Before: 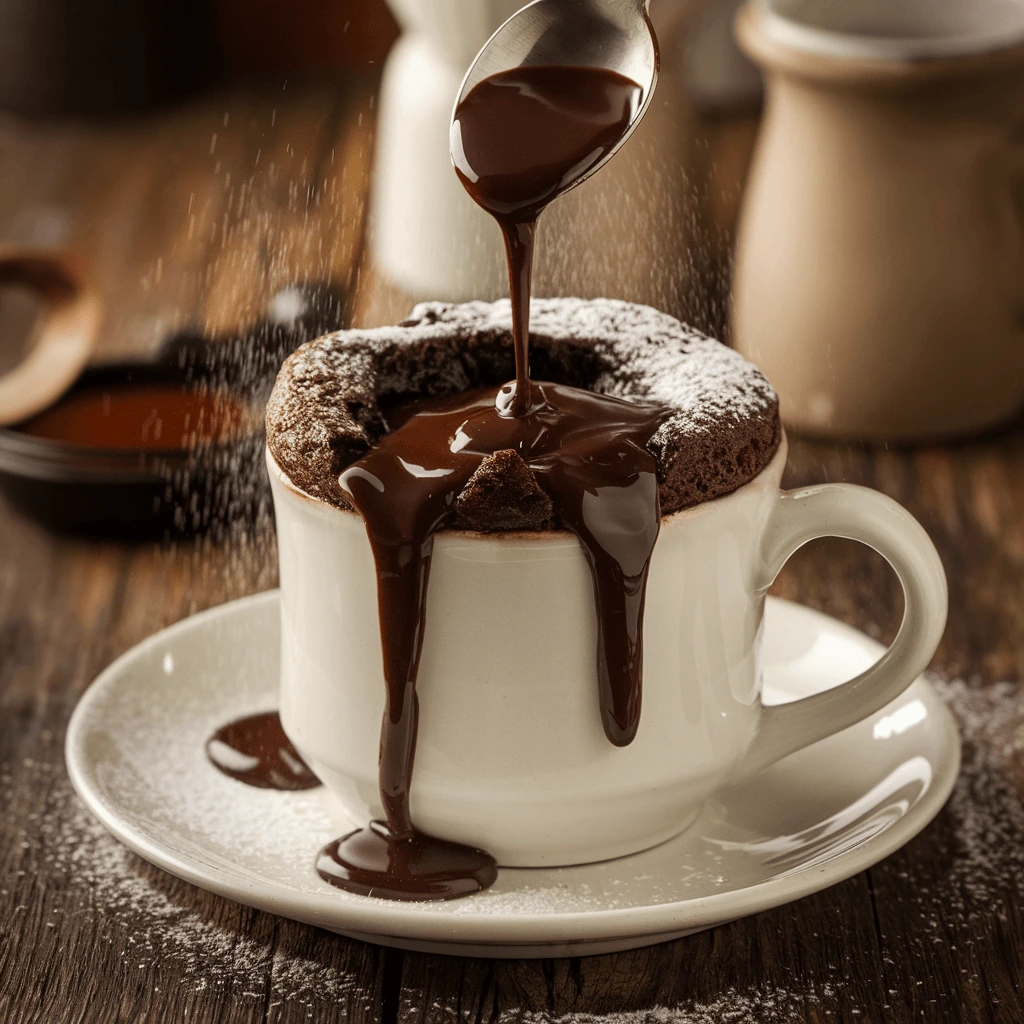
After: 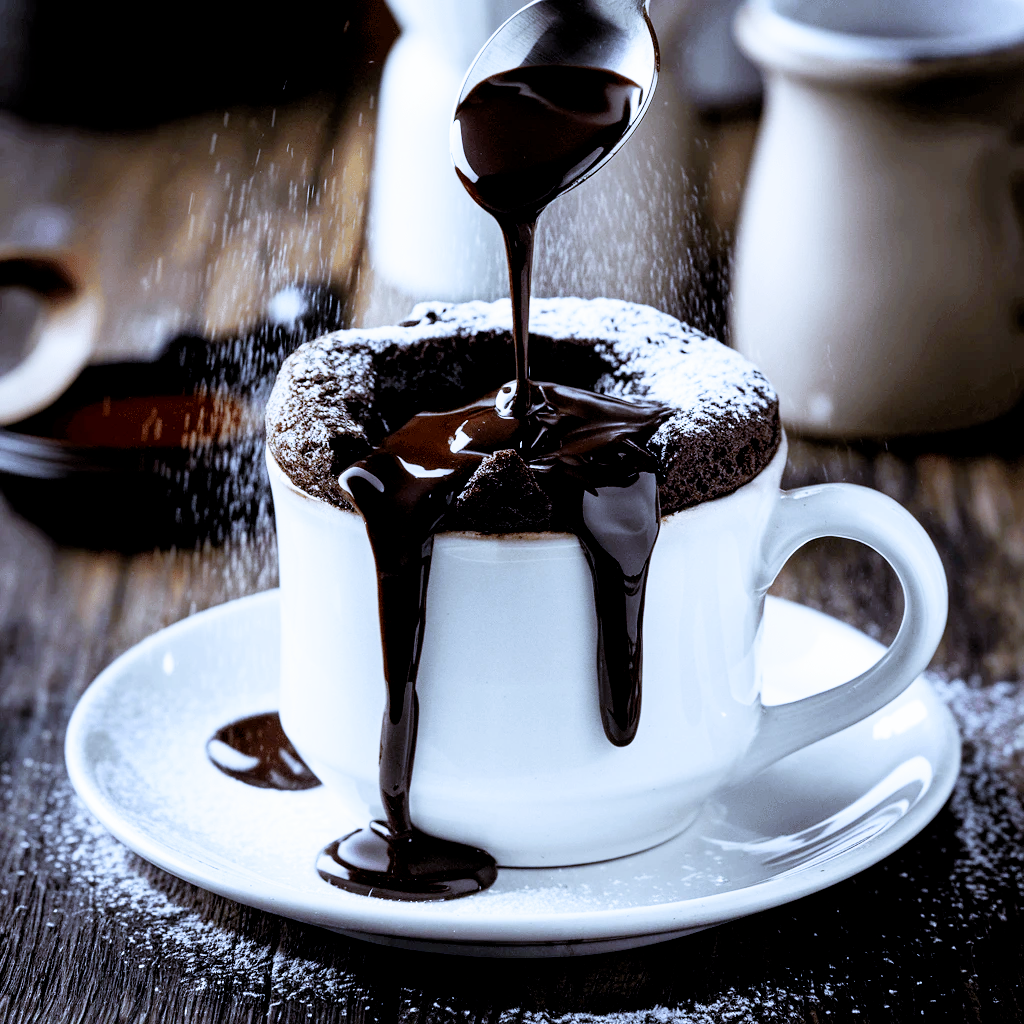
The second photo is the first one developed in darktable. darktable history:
filmic rgb: middle gray luminance 12.74%, black relative exposure -10.13 EV, white relative exposure 3.47 EV, threshold 6 EV, target black luminance 0%, hardness 5.74, latitude 44.69%, contrast 1.221, highlights saturation mix 5%, shadows ↔ highlights balance 26.78%, add noise in highlights 0, preserve chrominance no, color science v3 (2019), use custom middle-gray values true, iterations of high-quality reconstruction 0, contrast in highlights soft, enable highlight reconstruction true
white balance: red 0.766, blue 1.537
color zones: curves: ch0 [(0.018, 0.548) (0.224, 0.64) (0.425, 0.447) (0.675, 0.575) (0.732, 0.579)]; ch1 [(0.066, 0.487) (0.25, 0.5) (0.404, 0.43) (0.75, 0.421) (0.956, 0.421)]; ch2 [(0.044, 0.561) (0.215, 0.465) (0.399, 0.544) (0.465, 0.548) (0.614, 0.447) (0.724, 0.43) (0.882, 0.623) (0.956, 0.632)]
rgb levels: levels [[0.01, 0.419, 0.839], [0, 0.5, 1], [0, 0.5, 1]]
